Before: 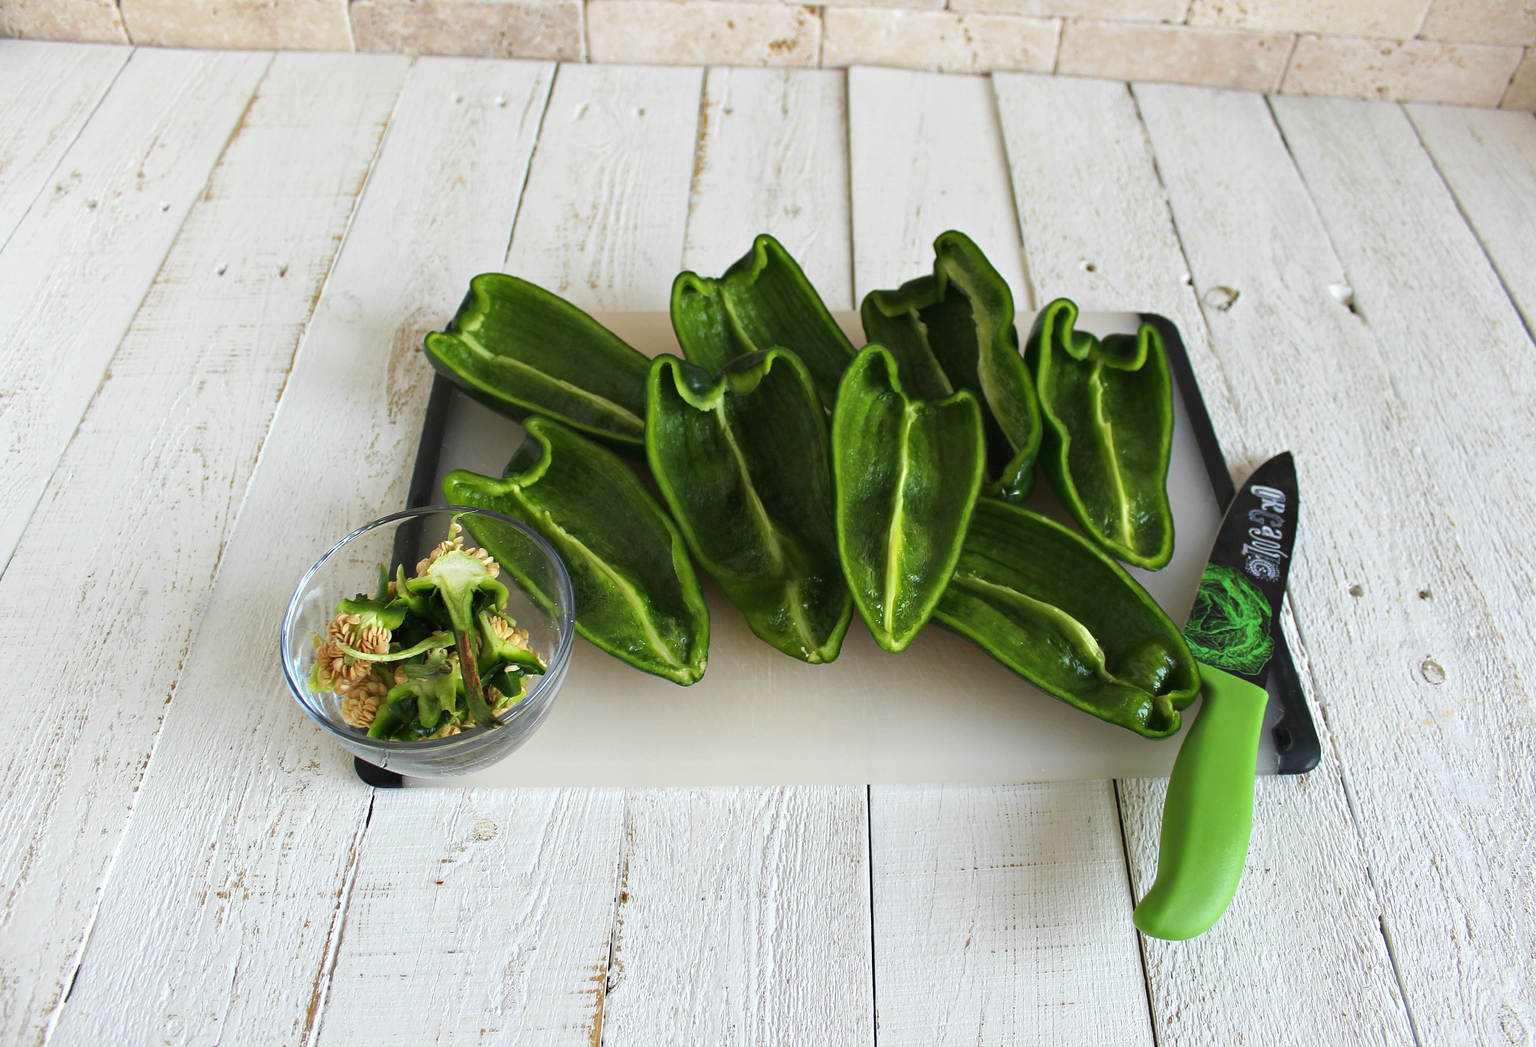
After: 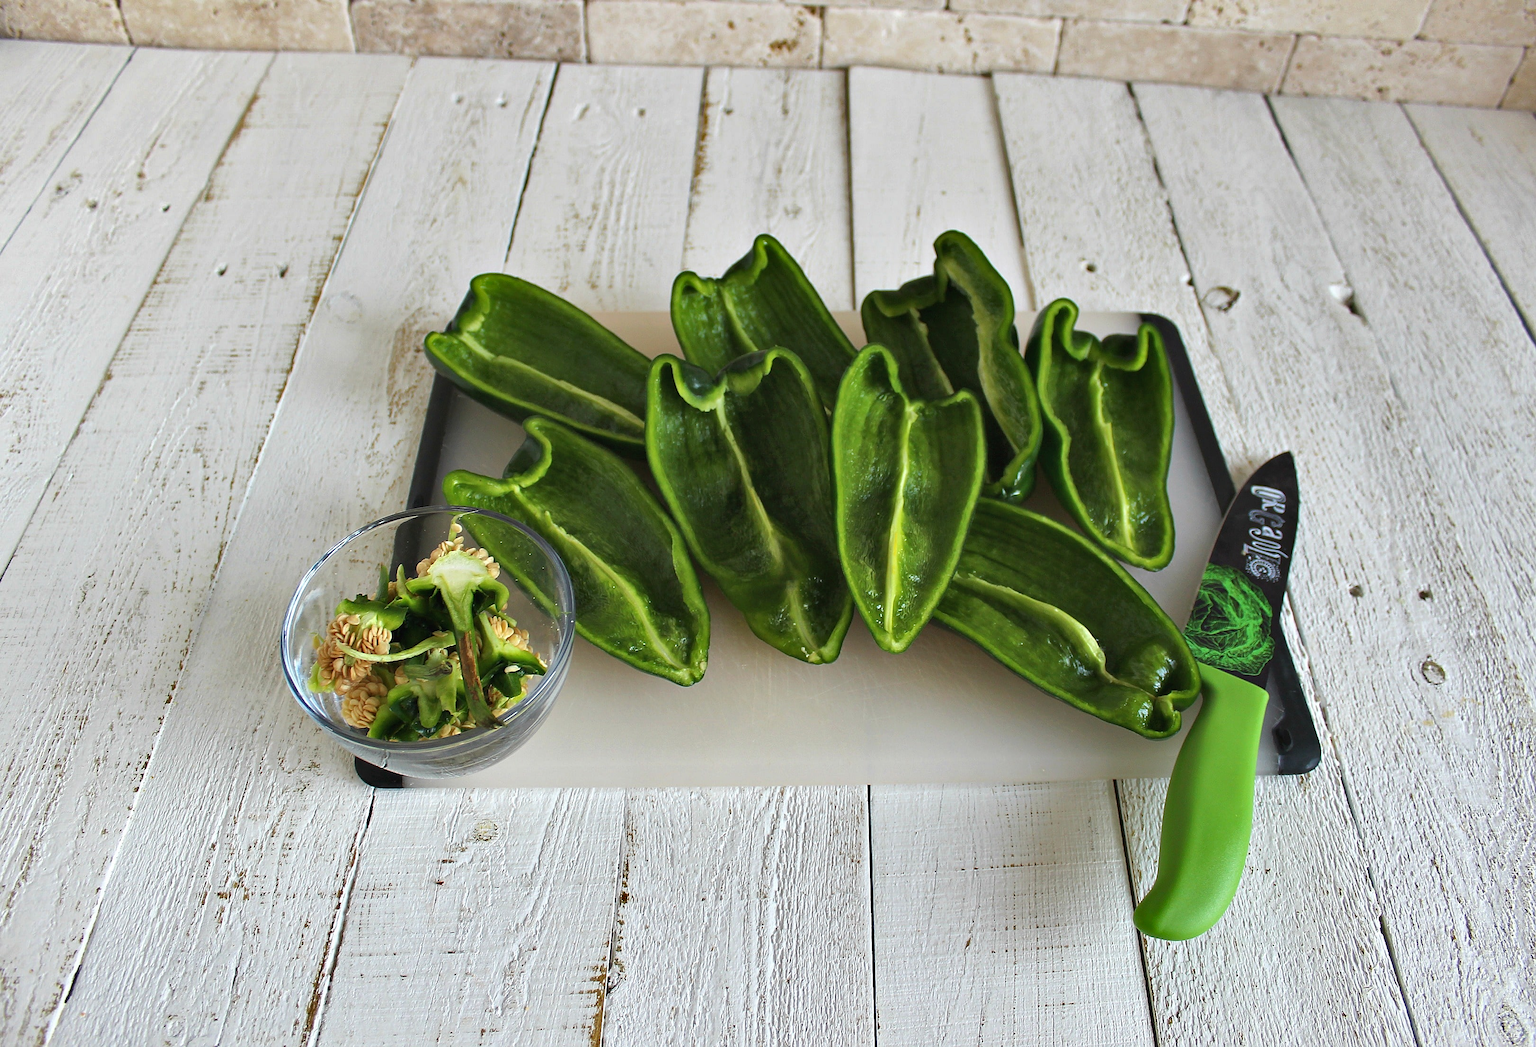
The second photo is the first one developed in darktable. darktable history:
shadows and highlights: low approximation 0.01, soften with gaussian
sharpen: radius 1.575, amount 0.366, threshold 1.395
